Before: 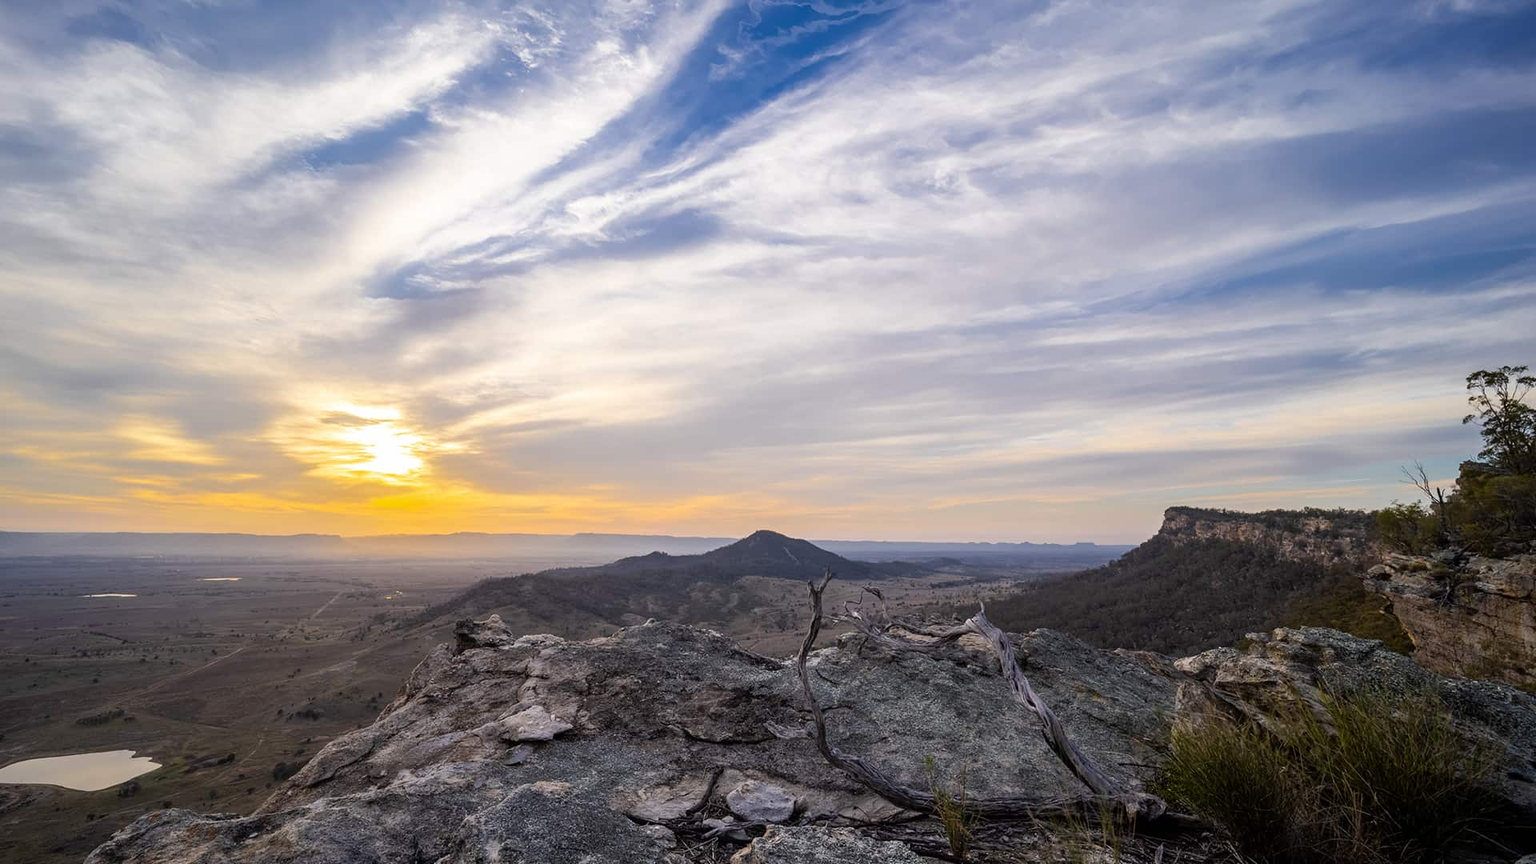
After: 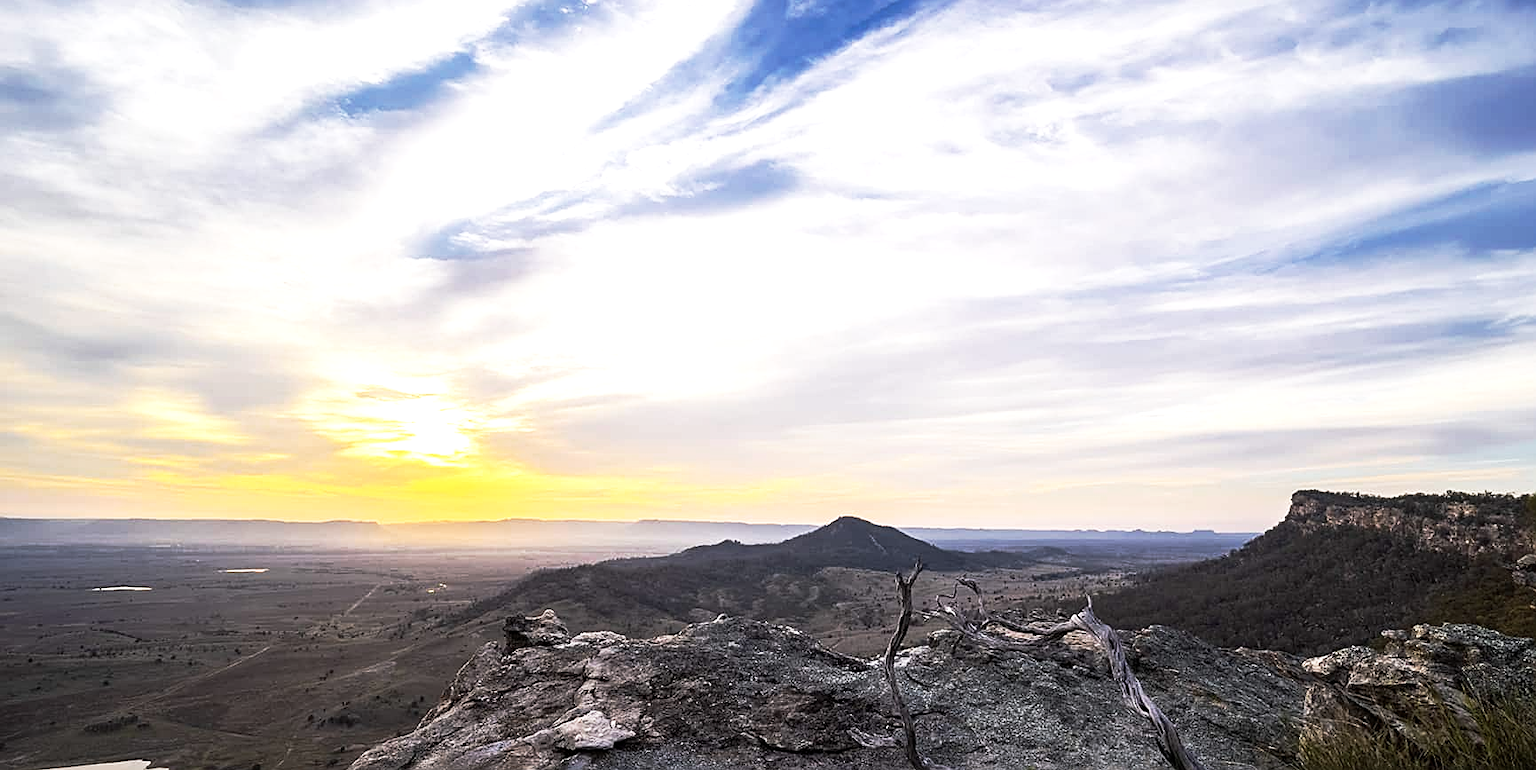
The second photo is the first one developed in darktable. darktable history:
base curve: curves: ch0 [(0, 0) (0.257, 0.25) (0.482, 0.586) (0.757, 0.871) (1, 1)], preserve colors none
crop: top 7.55%, right 9.832%, bottom 12.073%
exposure: exposure 0.213 EV, compensate highlight preservation false
tone equalizer: -8 EV -0.428 EV, -7 EV -0.367 EV, -6 EV -0.353 EV, -5 EV -0.192 EV, -3 EV 0.199 EV, -2 EV 0.305 EV, -1 EV 0.409 EV, +0 EV 0.411 EV, edges refinement/feathering 500, mask exposure compensation -1.57 EV, preserve details no
color zones: curves: ch0 [(0, 0.559) (0.153, 0.551) (0.229, 0.5) (0.429, 0.5) (0.571, 0.5) (0.714, 0.5) (0.857, 0.5) (1, 0.559)]; ch1 [(0, 0.417) (0.112, 0.336) (0.213, 0.26) (0.429, 0.34) (0.571, 0.35) (0.683, 0.331) (0.857, 0.344) (1, 0.417)], mix -60.81%
sharpen: on, module defaults
